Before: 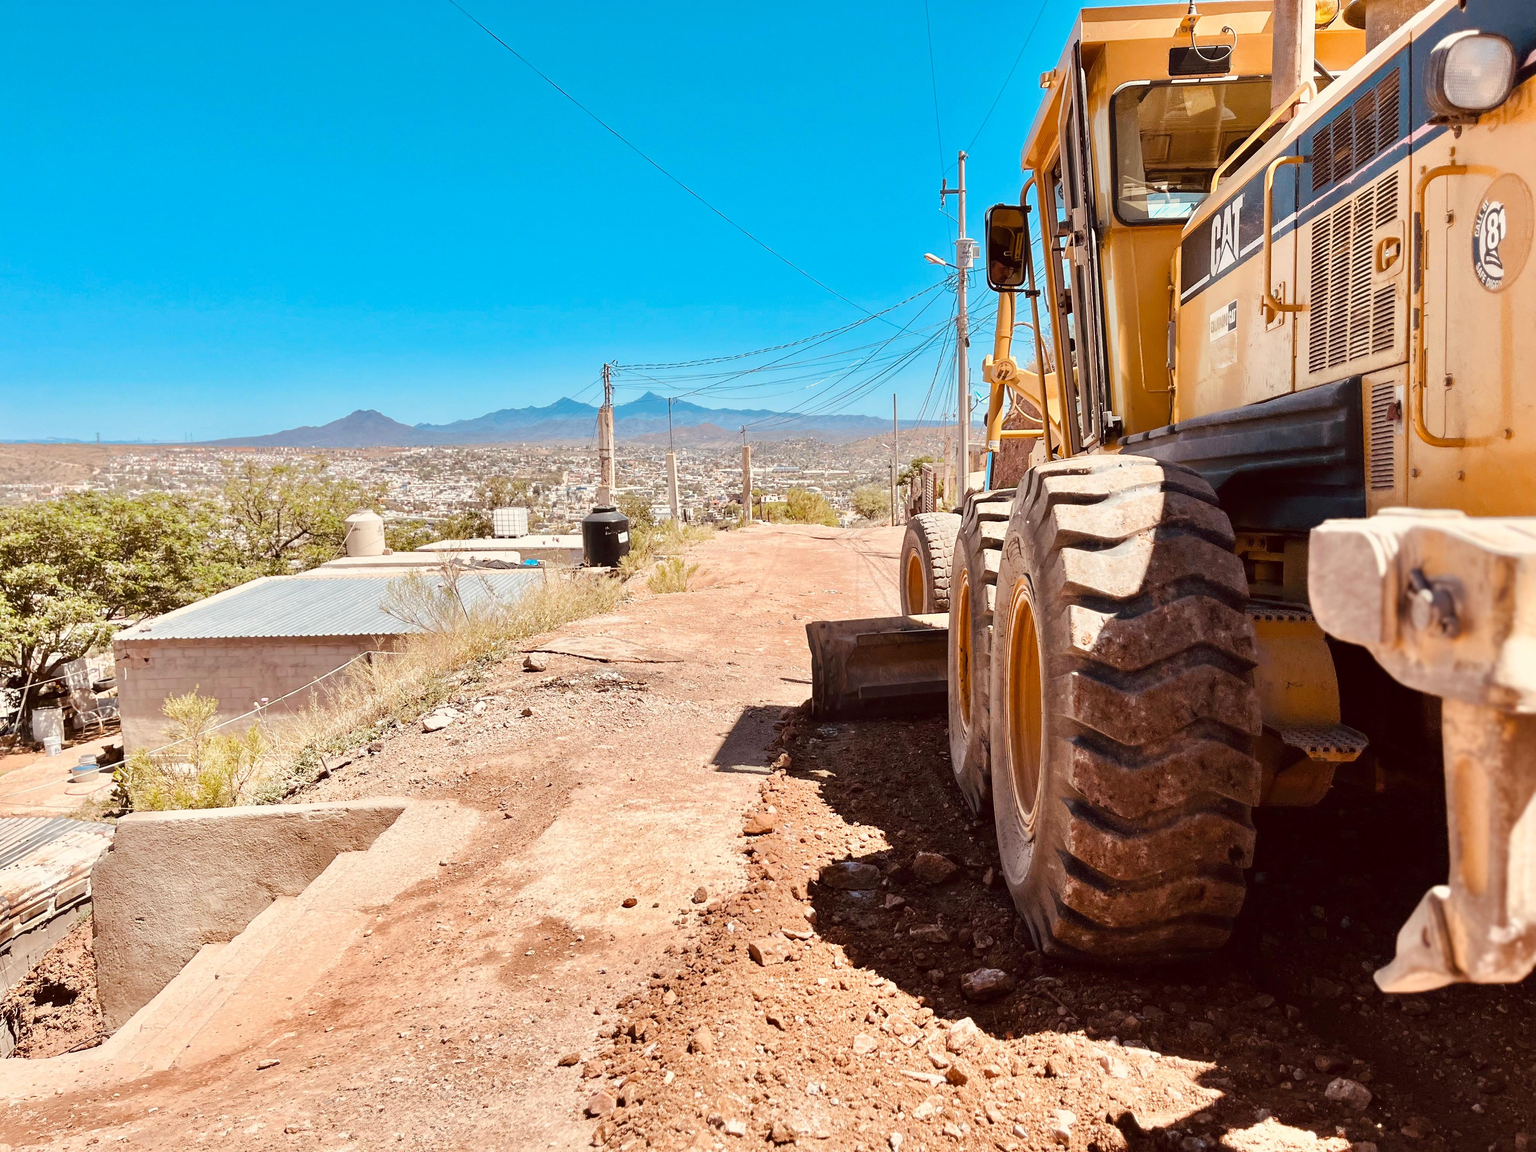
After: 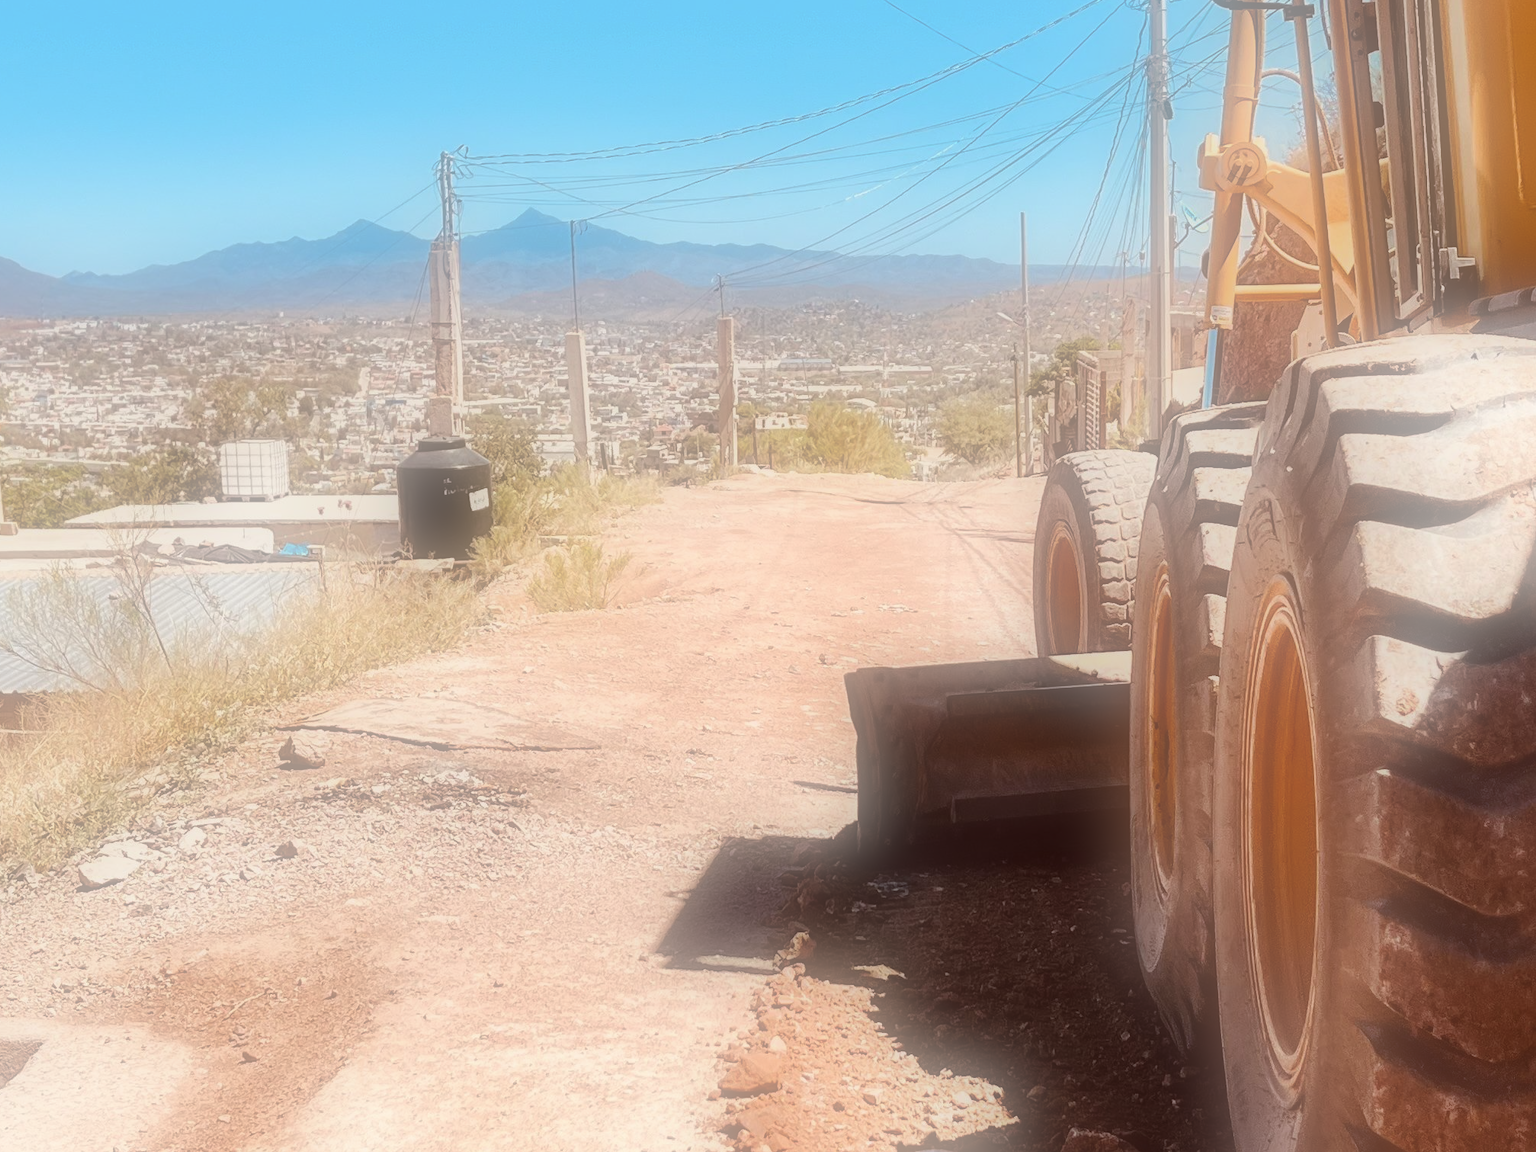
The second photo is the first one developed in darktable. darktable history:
crop: left 25%, top 25%, right 25%, bottom 25%
soften: on, module defaults
